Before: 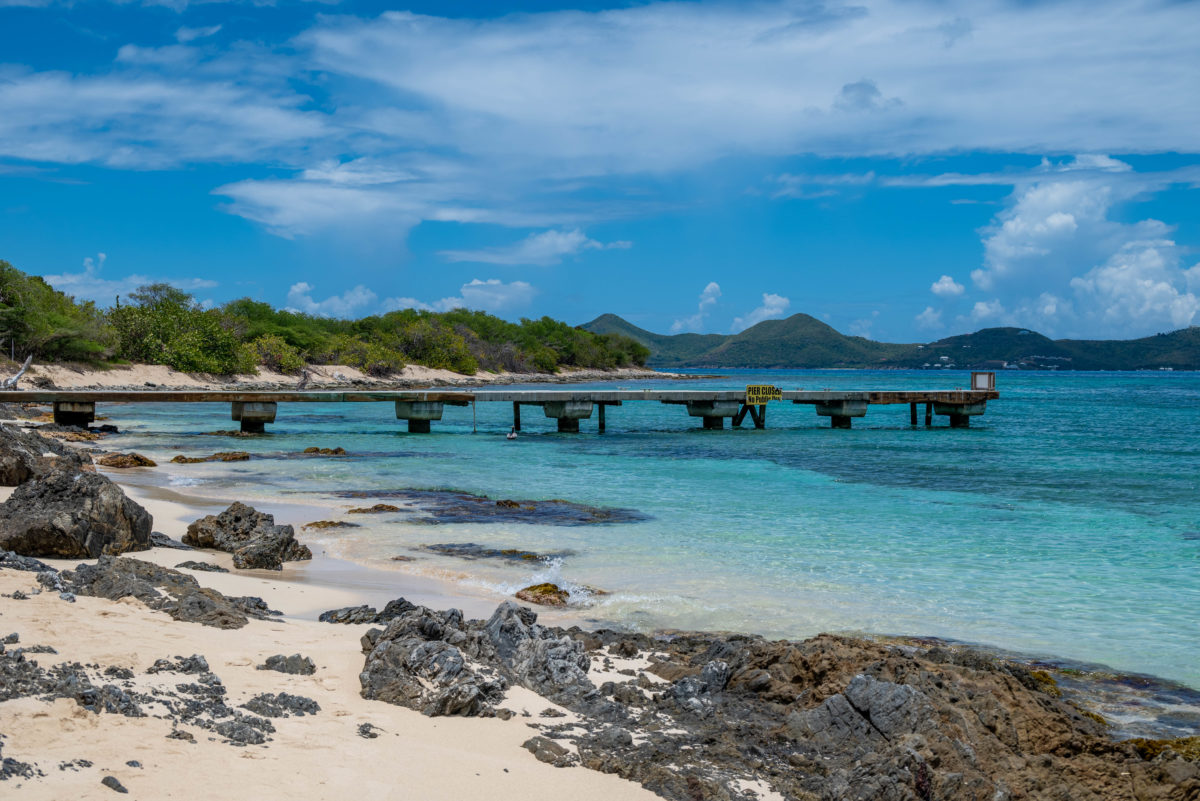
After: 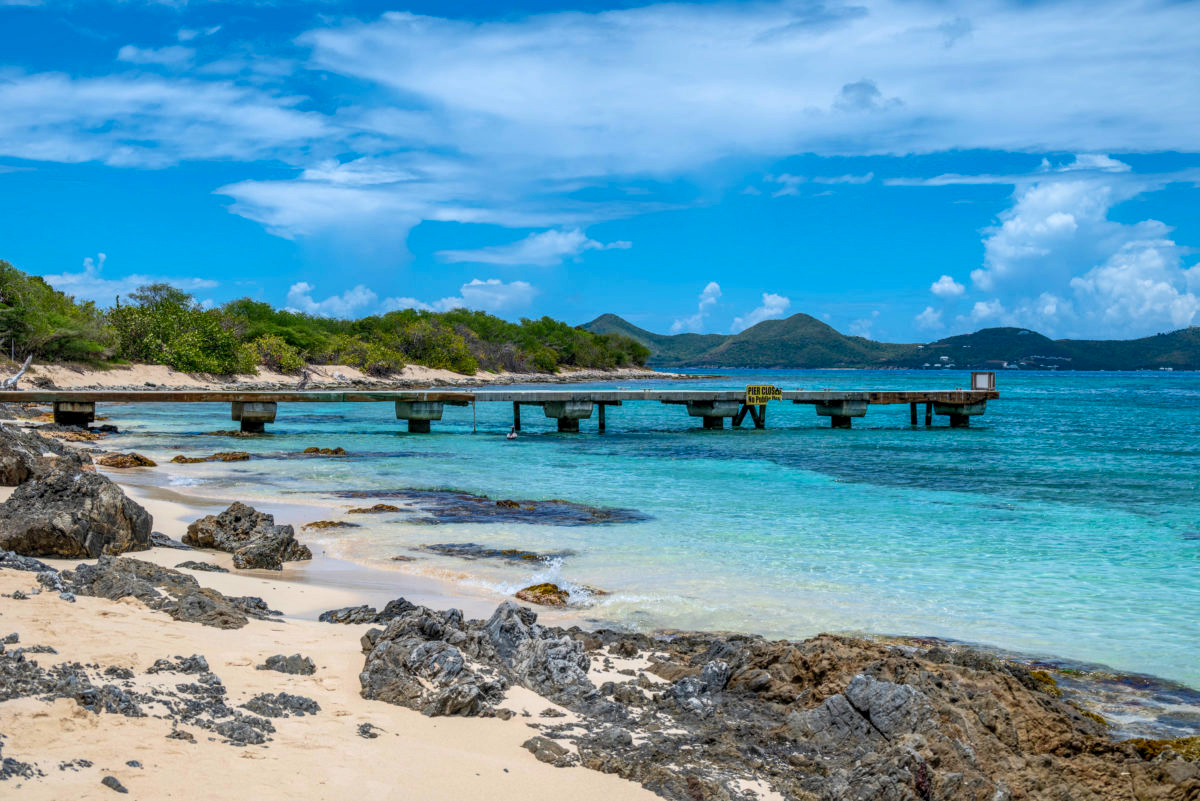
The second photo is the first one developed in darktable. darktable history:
shadows and highlights: on, module defaults
contrast brightness saturation: contrast 0.195, brightness 0.156, saturation 0.227
local contrast: on, module defaults
